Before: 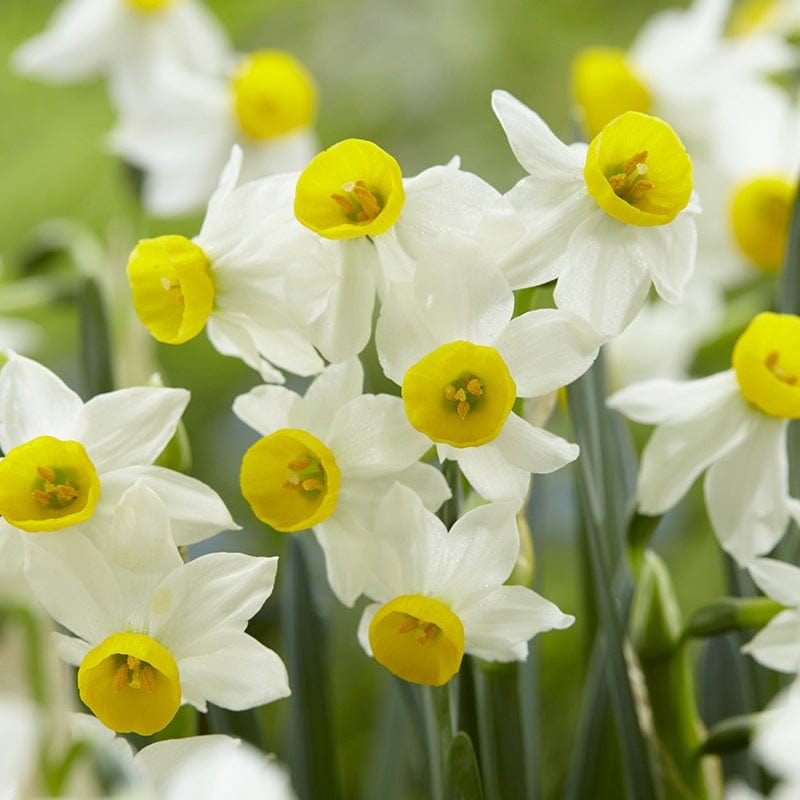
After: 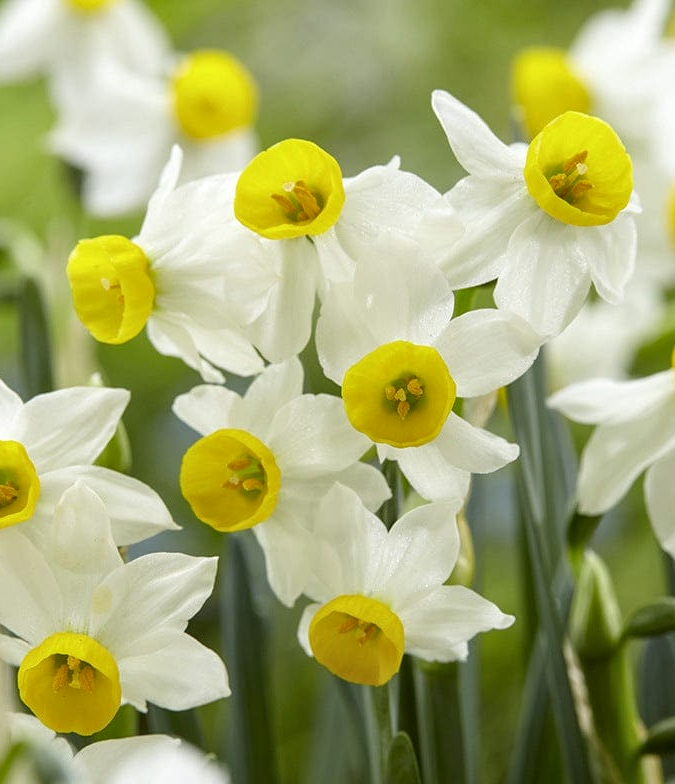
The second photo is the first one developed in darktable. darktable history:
local contrast: on, module defaults
crop: left 7.598%, right 7.873%
